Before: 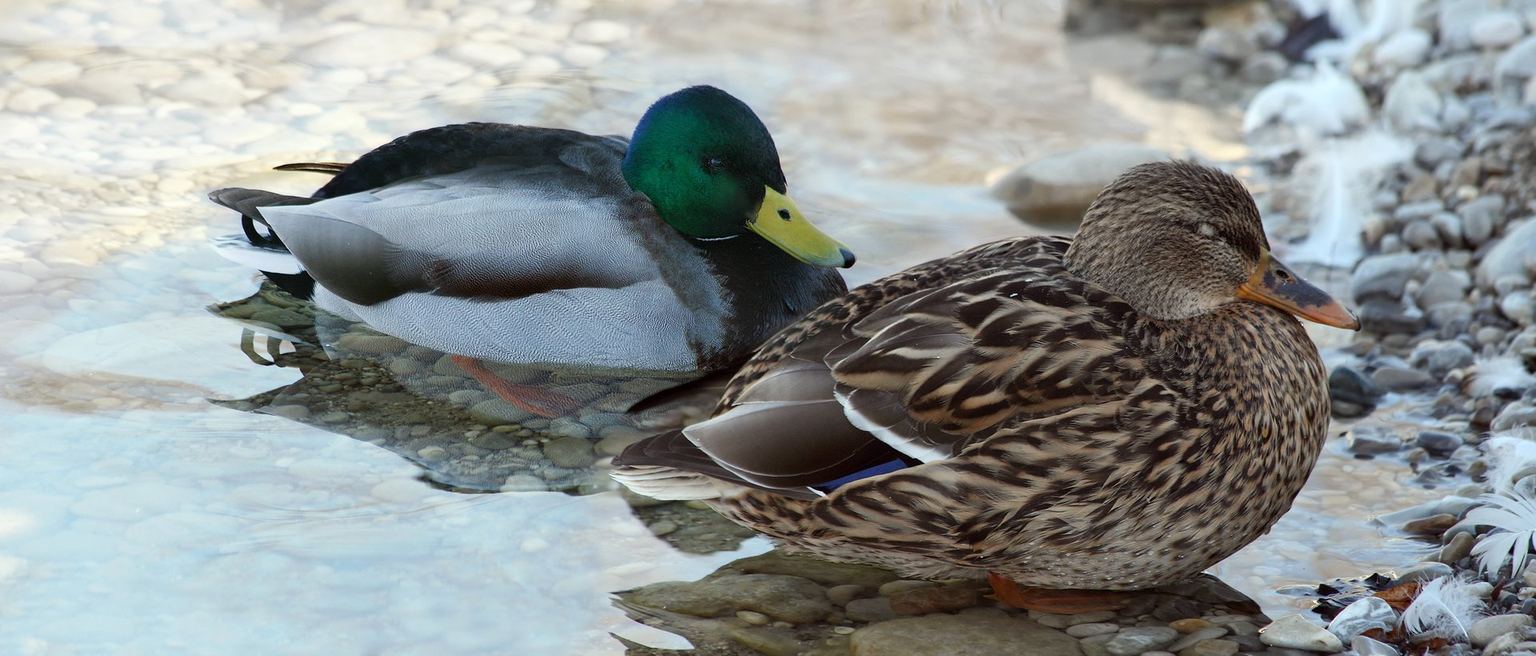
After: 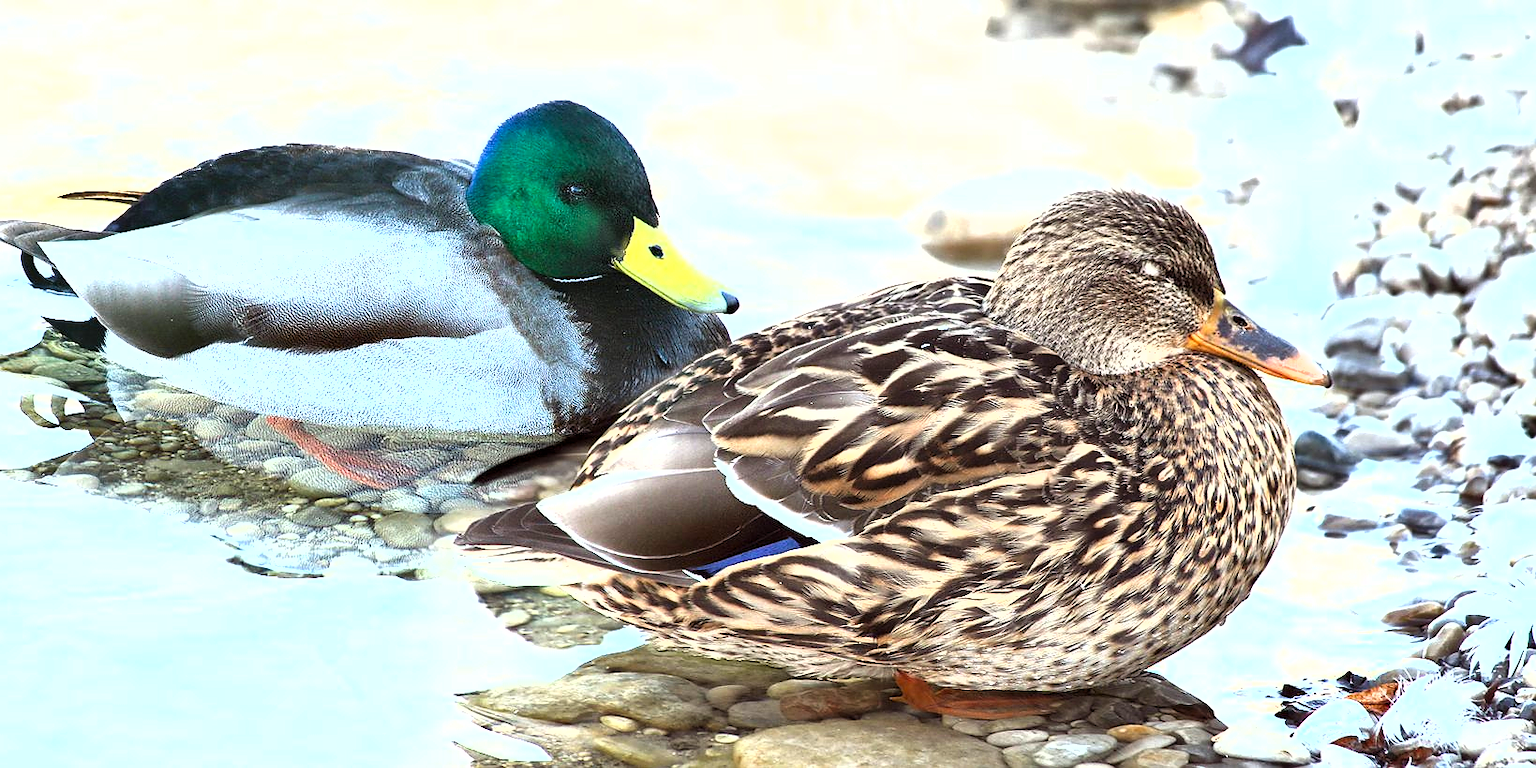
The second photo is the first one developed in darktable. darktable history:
levels: levels [0.012, 0.367, 0.697]
crop and rotate: left 14.584%
sharpen: radius 1
shadows and highlights: radius 125.46, shadows 30.51, highlights -30.51, low approximation 0.01, soften with gaussian
exposure: black level correction 0, exposure 1 EV, compensate exposure bias true, compensate highlight preservation false
